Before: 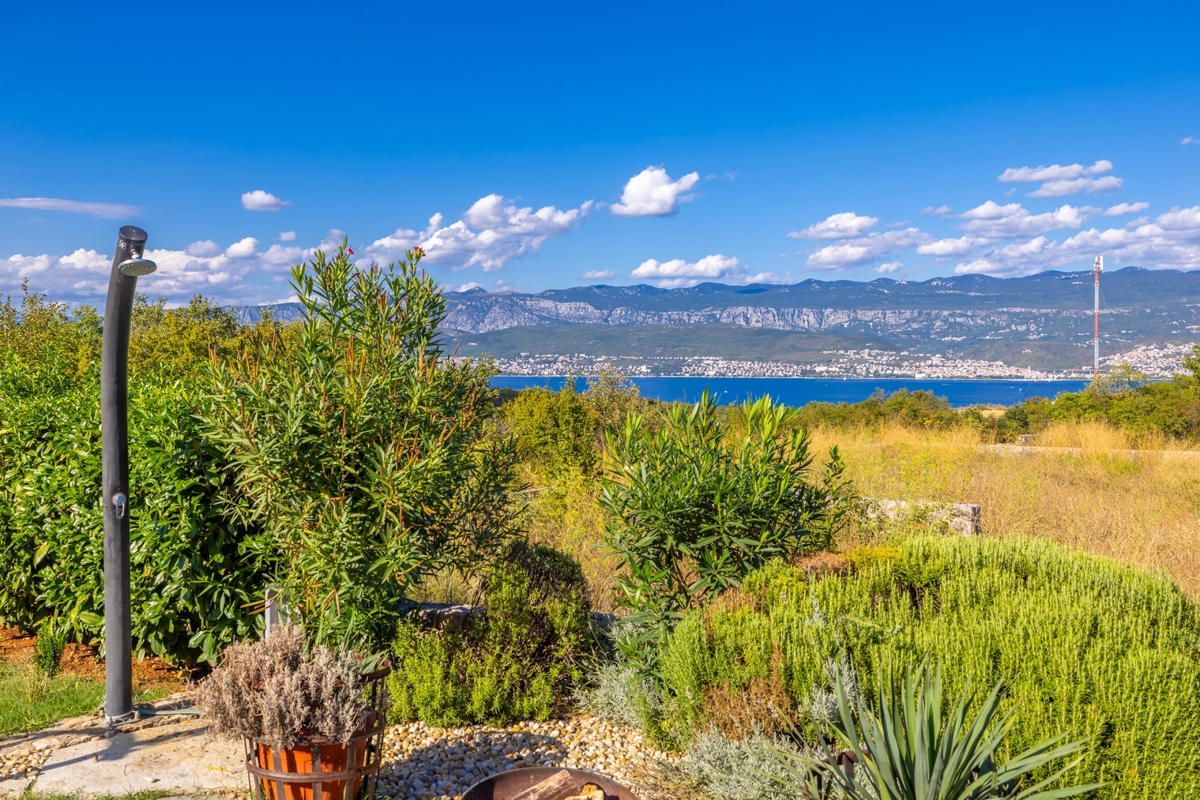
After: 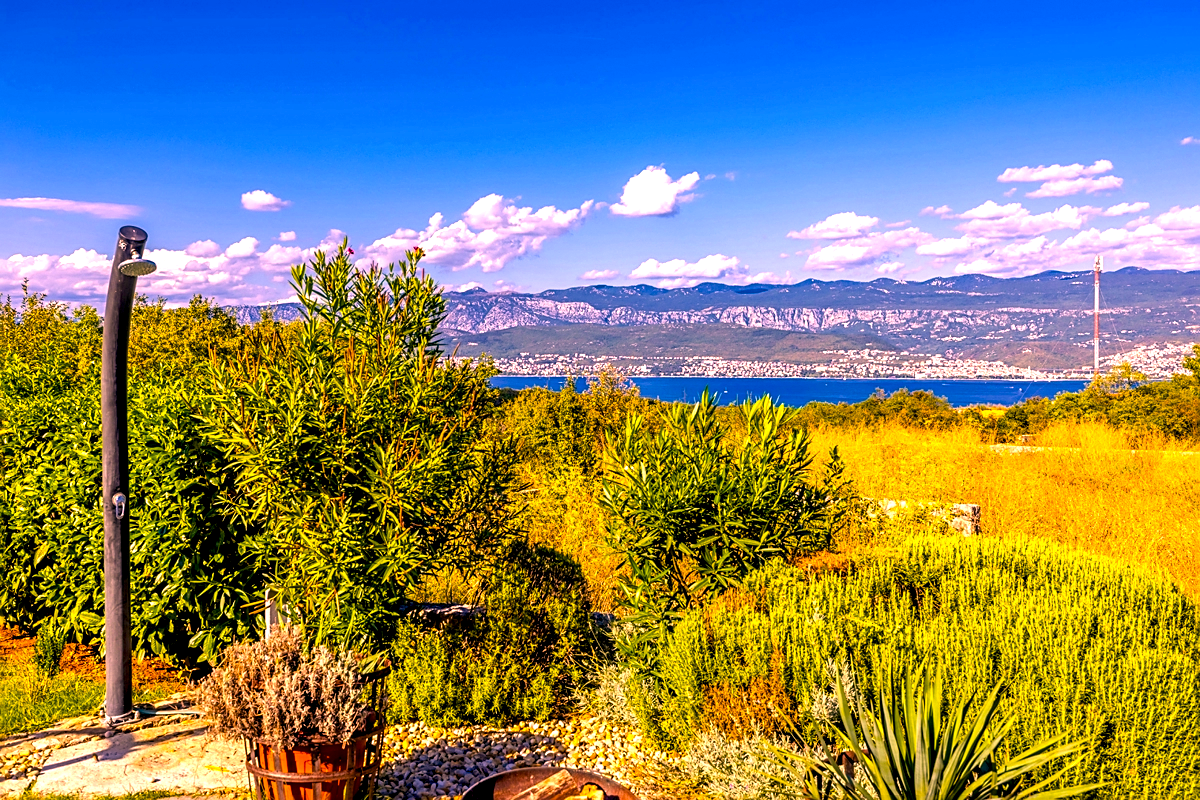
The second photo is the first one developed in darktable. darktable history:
sharpen: on, module defaults
exposure: black level correction 0.013, compensate highlight preservation false
color balance rgb: shadows lift › chroma 2.969%, shadows lift › hue 279.73°, highlights gain › chroma 1.48%, highlights gain › hue 309.93°, perceptual saturation grading › global saturation 29.703%, perceptual brilliance grading › highlights 10.126%, perceptual brilliance grading › mid-tones 5.6%, global vibrance 35.002%, contrast 9.502%
shadows and highlights: shadows -13.07, white point adjustment 4.02, highlights 26.98
color correction: highlights a* 22.32, highlights b* 22.29
local contrast: shadows 97%, midtone range 0.497
